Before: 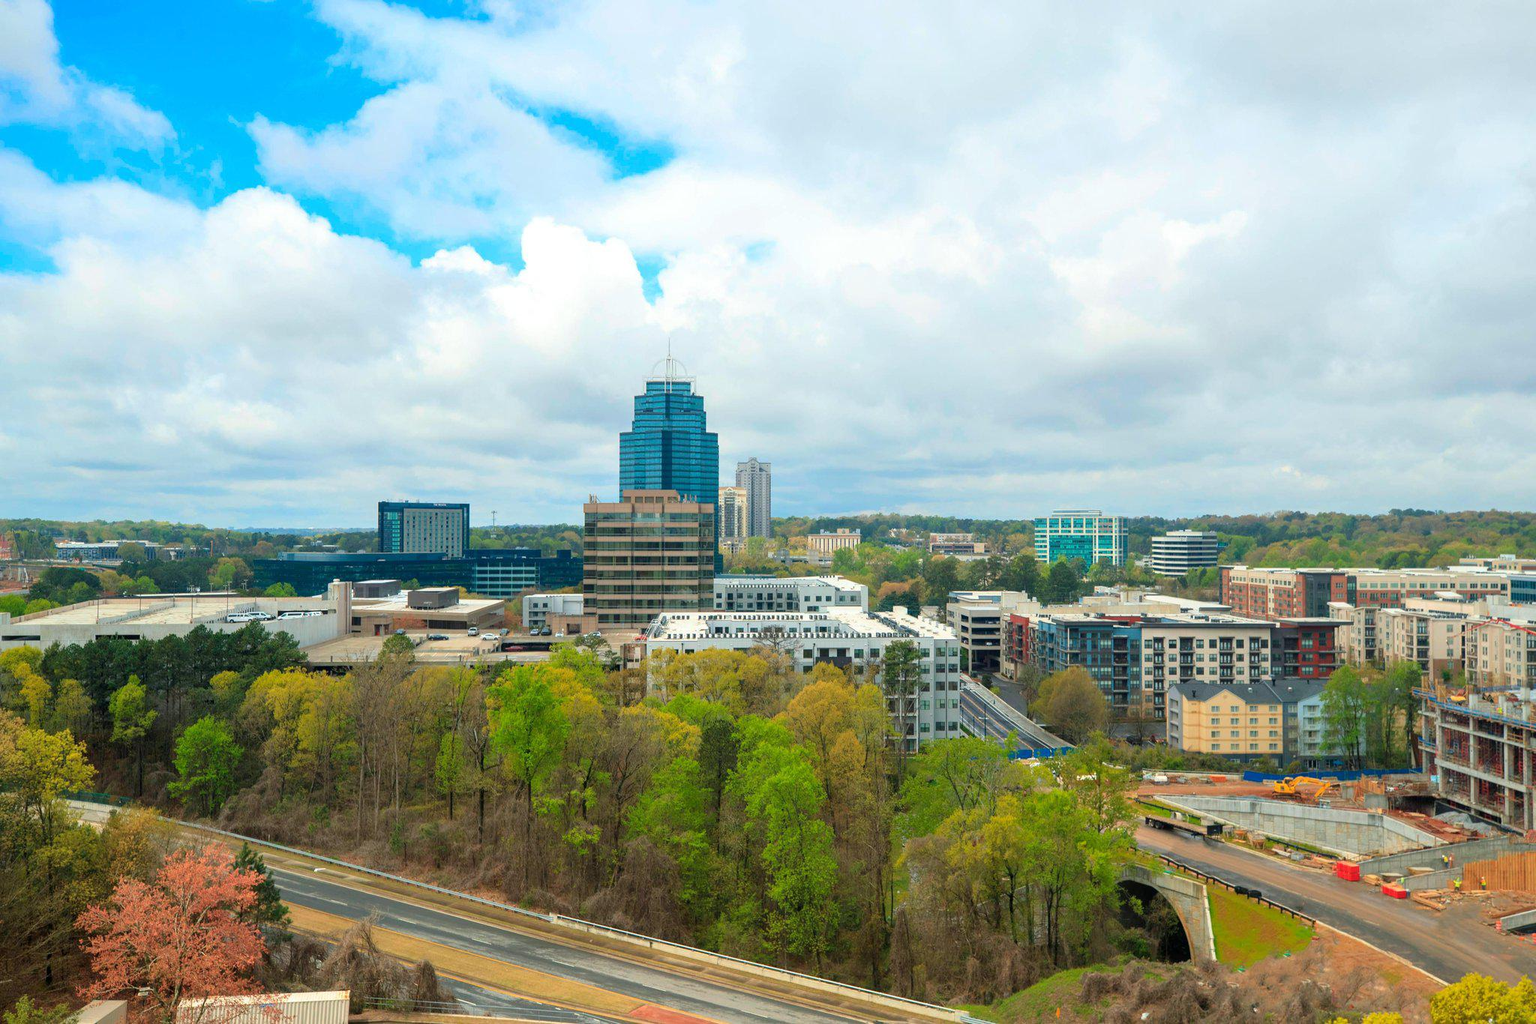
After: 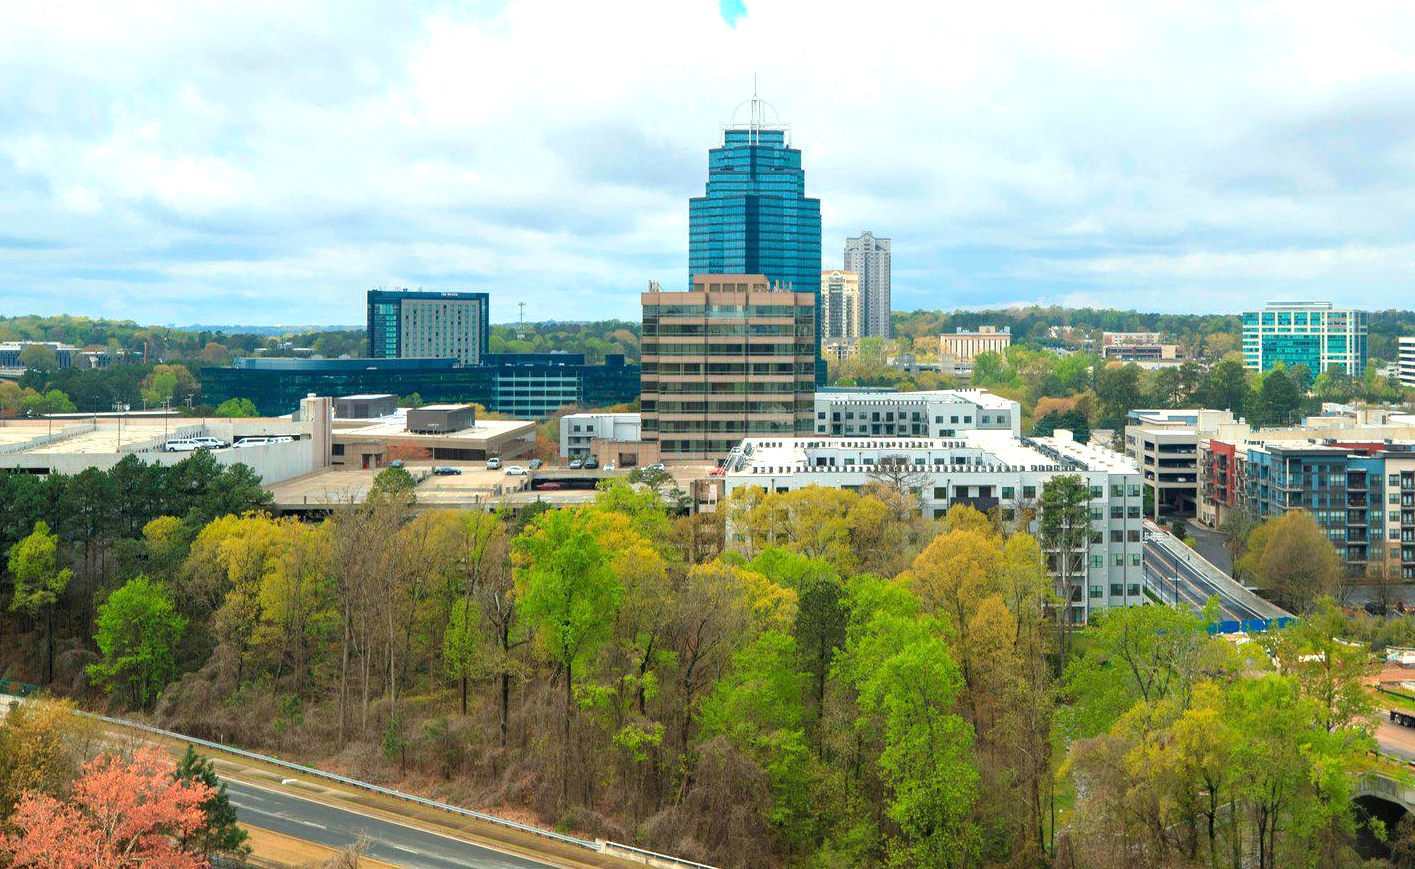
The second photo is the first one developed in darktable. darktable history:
exposure: exposure 0.379 EV, compensate highlight preservation false
crop: left 6.703%, top 27.748%, right 24.202%, bottom 8.596%
